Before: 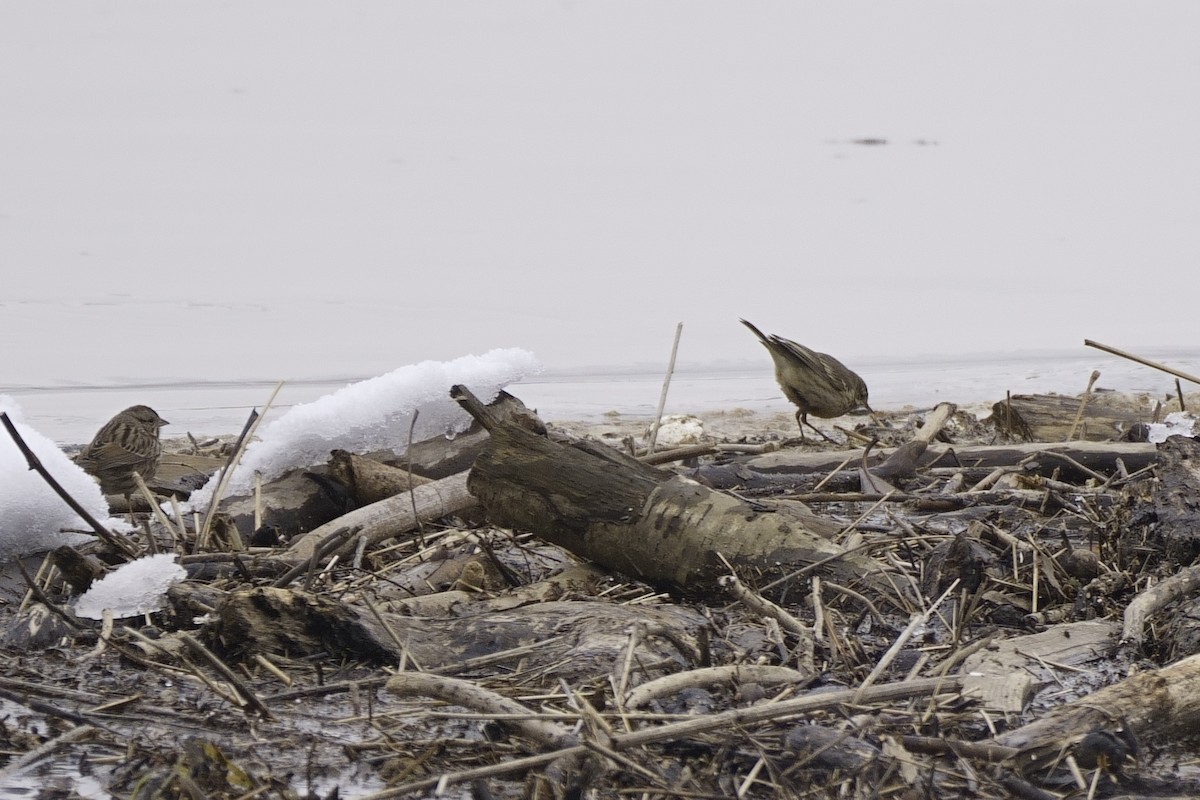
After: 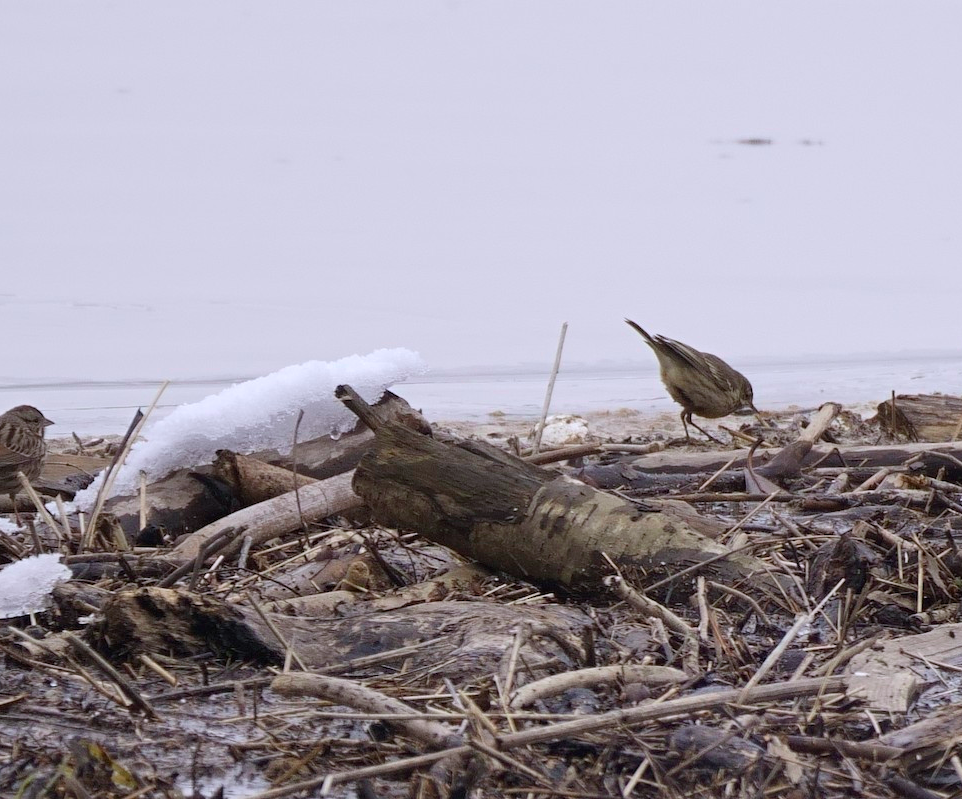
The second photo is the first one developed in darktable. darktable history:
crop and rotate: left 9.597%, right 10.195%
color calibration: illuminant as shot in camera, x 0.358, y 0.373, temperature 4628.91 K
